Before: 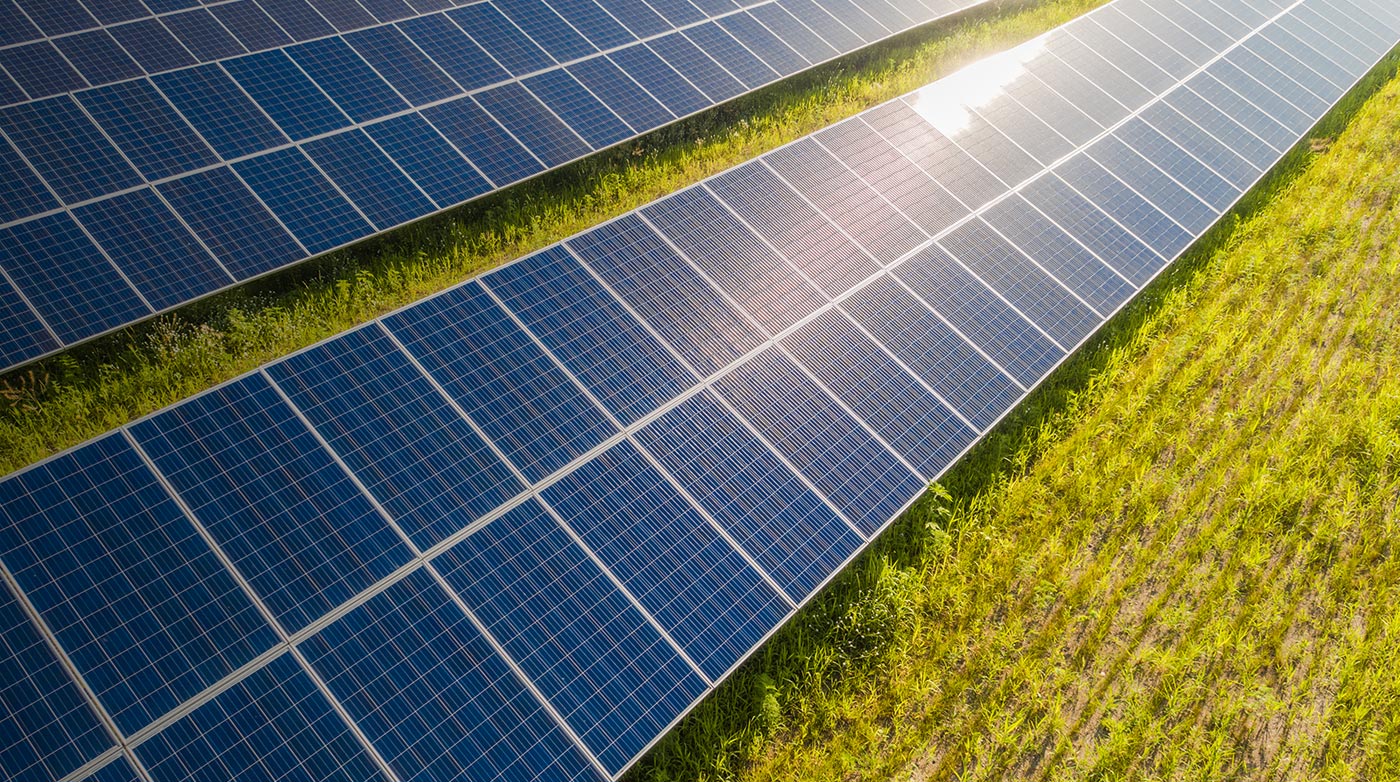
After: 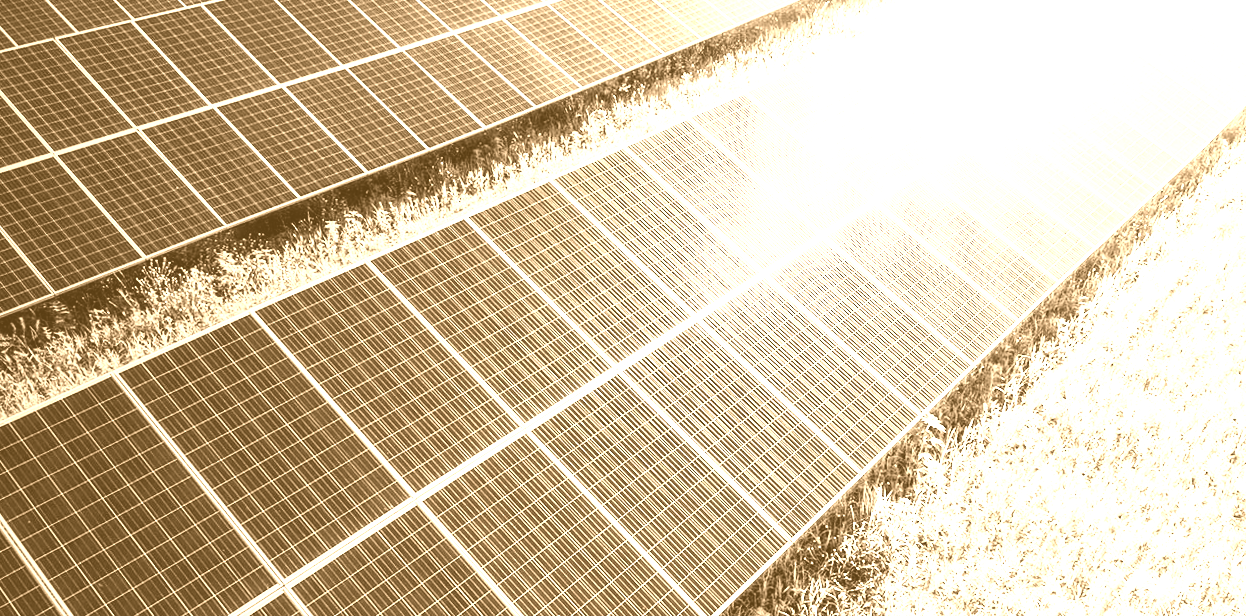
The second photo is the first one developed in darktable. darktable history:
crop: top 7.49%, right 9.717%, bottom 11.943%
base curve: curves: ch0 [(0, 0) (0.007, 0.004) (0.027, 0.03) (0.046, 0.07) (0.207, 0.54) (0.442, 0.872) (0.673, 0.972) (1, 1)], preserve colors none
colorize: hue 28.8°, source mix 100%
tone curve: curves: ch0 [(0, 0.013) (0.104, 0.103) (0.258, 0.267) (0.448, 0.487) (0.709, 0.794) (0.886, 0.922) (0.994, 0.971)]; ch1 [(0, 0) (0.335, 0.298) (0.446, 0.413) (0.488, 0.484) (0.515, 0.508) (0.566, 0.593) (0.635, 0.661) (1, 1)]; ch2 [(0, 0) (0.314, 0.301) (0.437, 0.403) (0.502, 0.494) (0.528, 0.54) (0.557, 0.559) (0.612, 0.62) (0.715, 0.691) (1, 1)], color space Lab, independent channels, preserve colors none
local contrast: highlights 100%, shadows 100%, detail 120%, midtone range 0.2
rotate and perspective: rotation -1°, crop left 0.011, crop right 0.989, crop top 0.025, crop bottom 0.975
